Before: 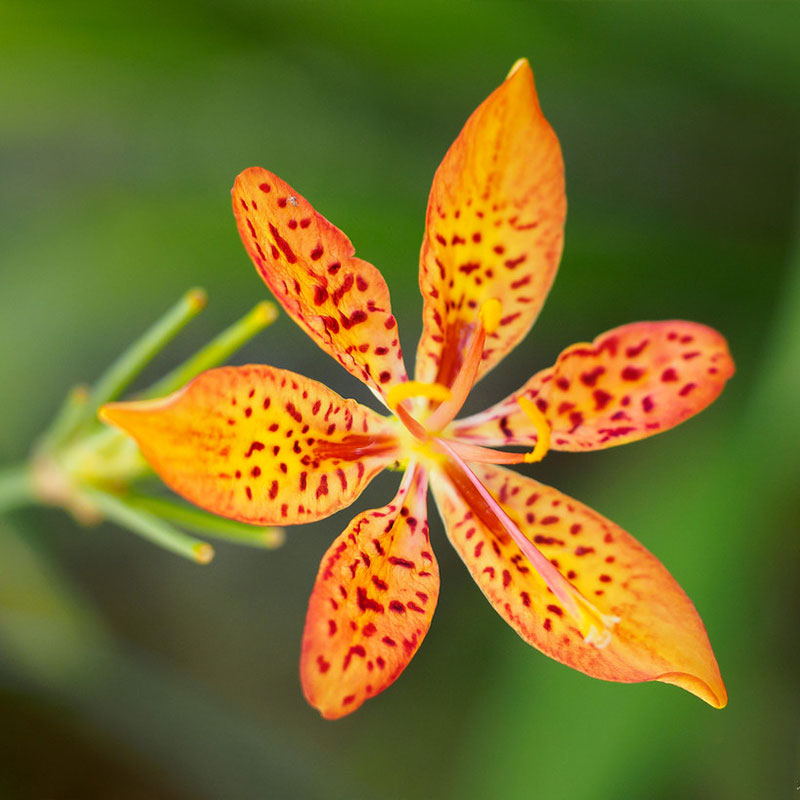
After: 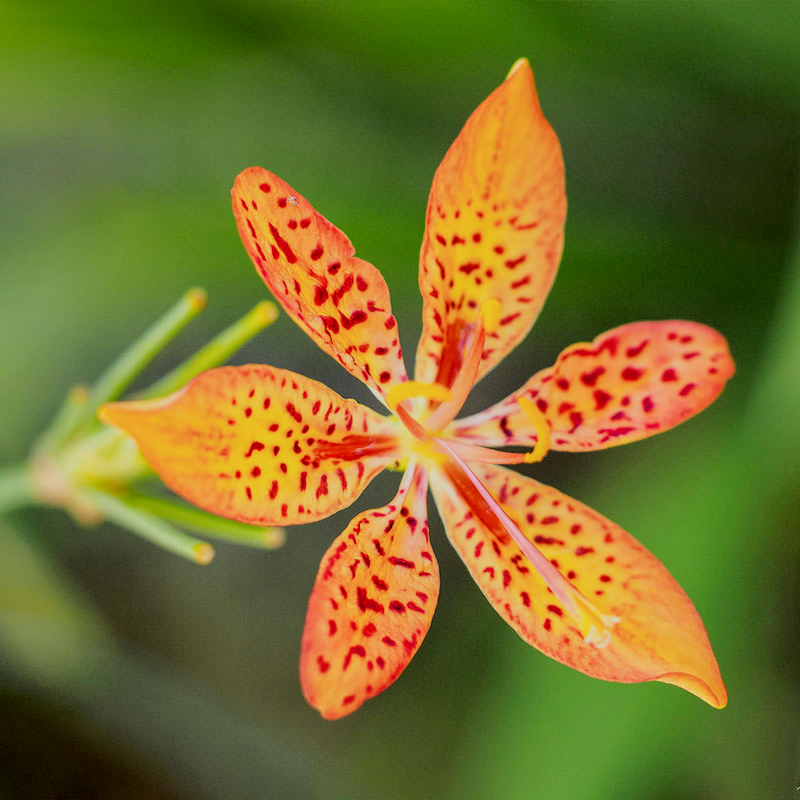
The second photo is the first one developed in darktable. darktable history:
levels: levels [0, 0.478, 1]
filmic rgb: black relative exposure -7.12 EV, white relative exposure 5.36 EV, threshold 3.04 EV, hardness 3.02, enable highlight reconstruction true
local contrast: on, module defaults
